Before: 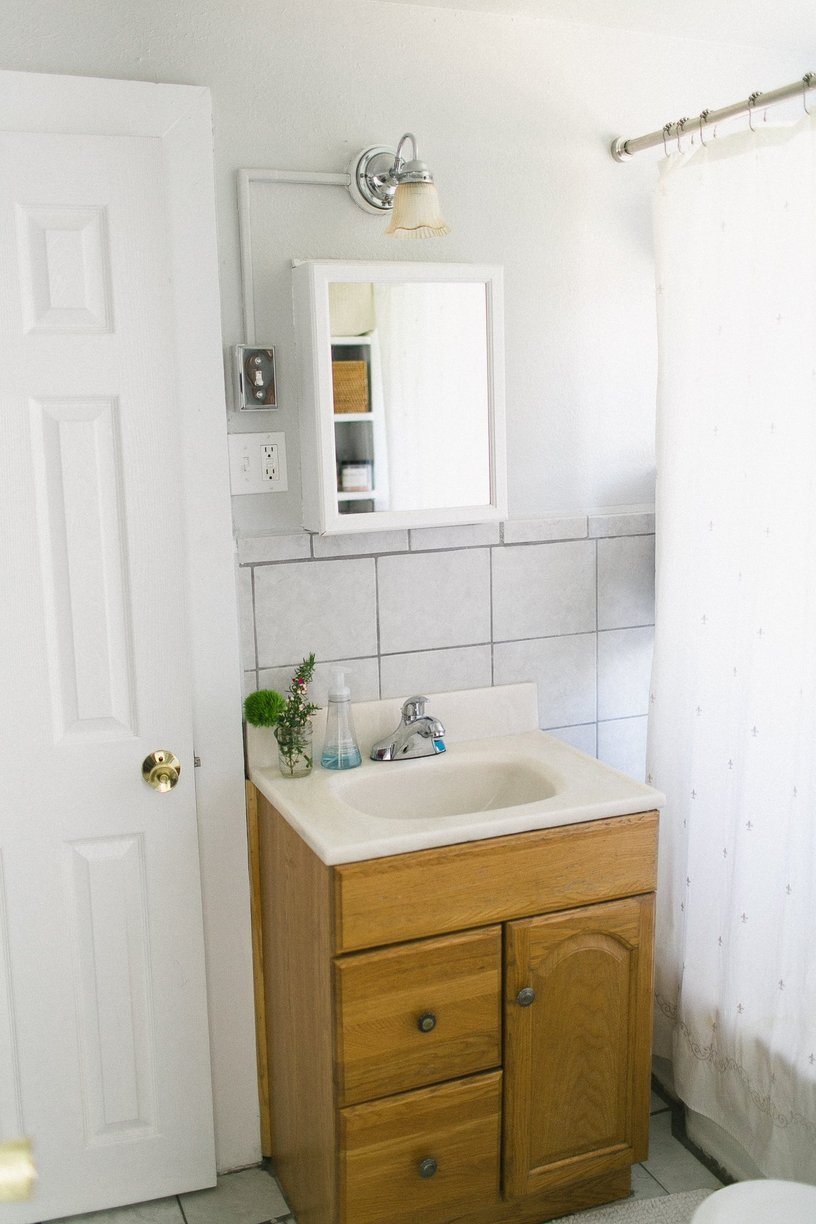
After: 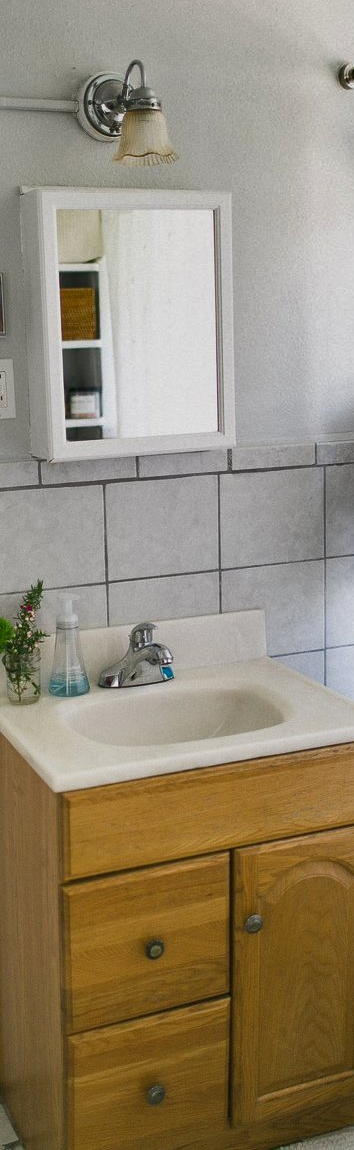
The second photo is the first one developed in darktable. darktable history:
crop: left 33.452%, top 6.025%, right 23.155%
shadows and highlights: white point adjustment -3.64, highlights -63.34, highlights color adjustment 42%, soften with gaussian
